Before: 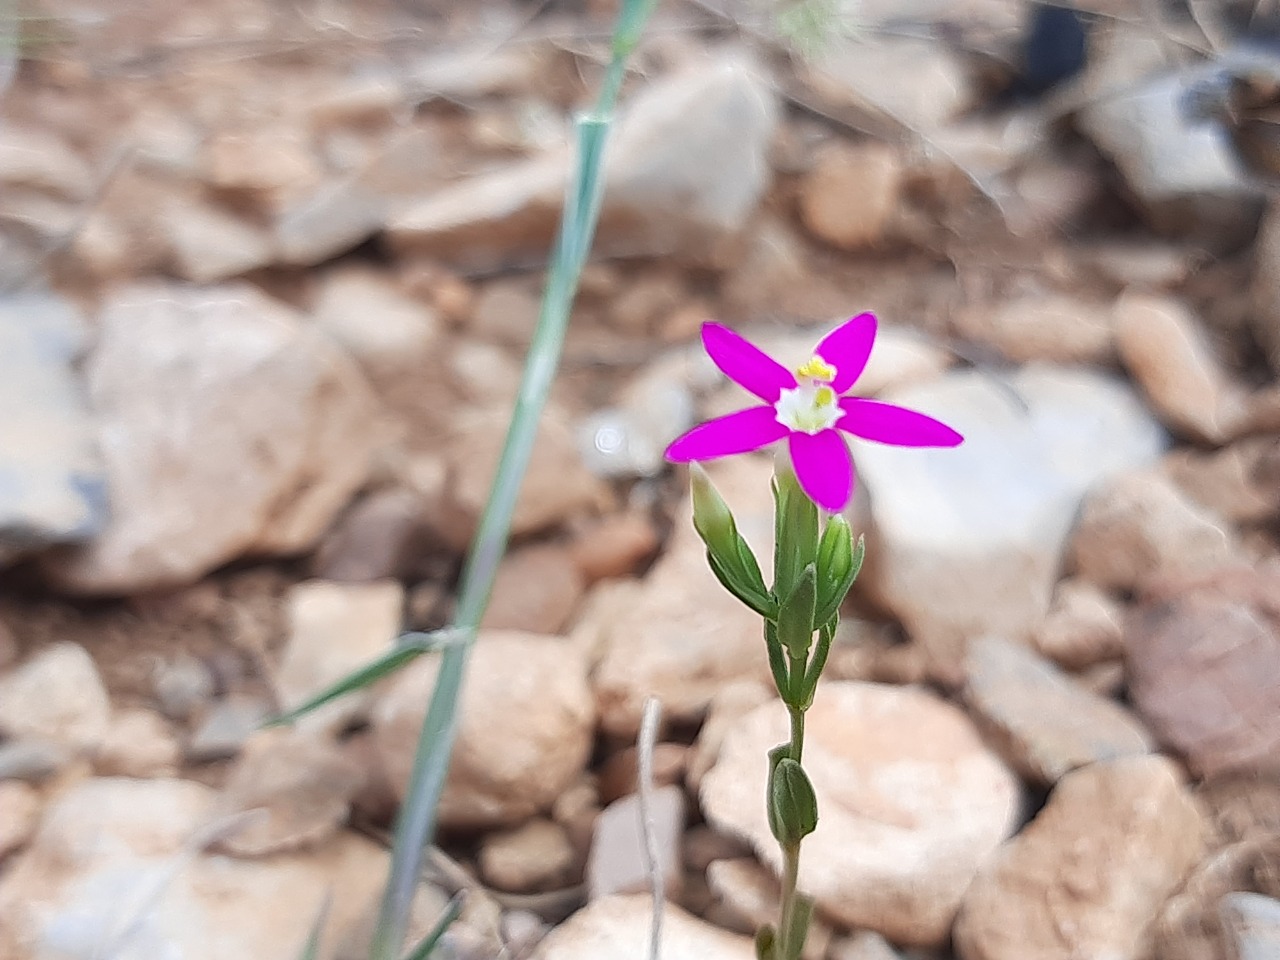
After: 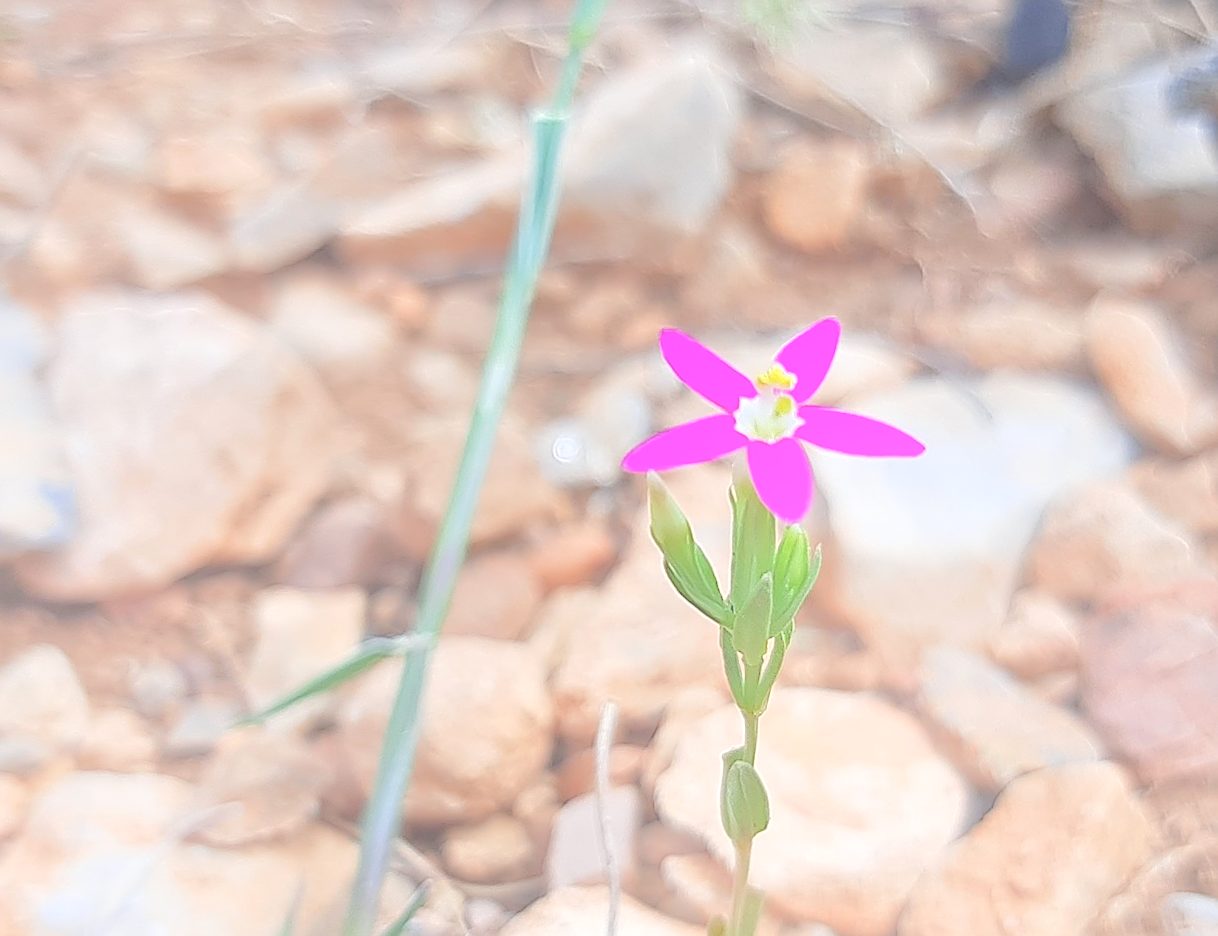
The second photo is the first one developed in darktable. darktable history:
tone equalizer: -7 EV 0.15 EV, -6 EV 0.6 EV, -5 EV 1.15 EV, -4 EV 1.33 EV, -3 EV 1.15 EV, -2 EV 0.6 EV, -1 EV 0.15 EV, mask exposure compensation -0.5 EV
sharpen: on, module defaults
rotate and perspective: rotation 0.074°, lens shift (vertical) 0.096, lens shift (horizontal) -0.041, crop left 0.043, crop right 0.952, crop top 0.024, crop bottom 0.979
bloom: size 40%
